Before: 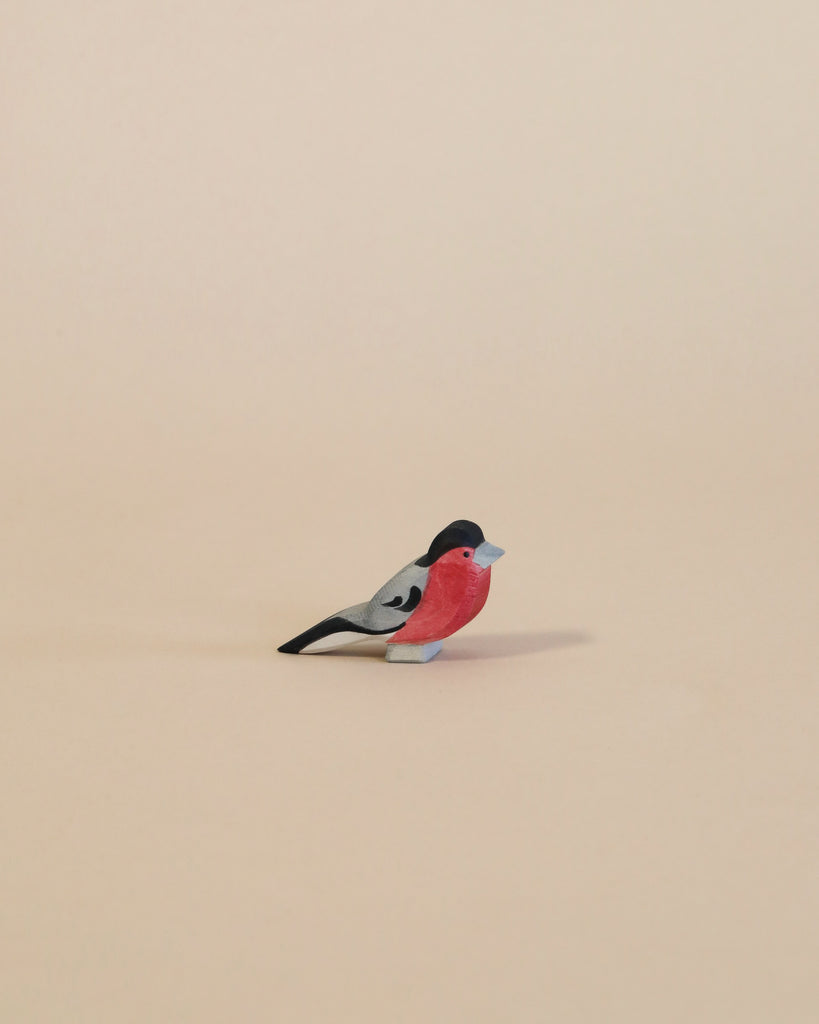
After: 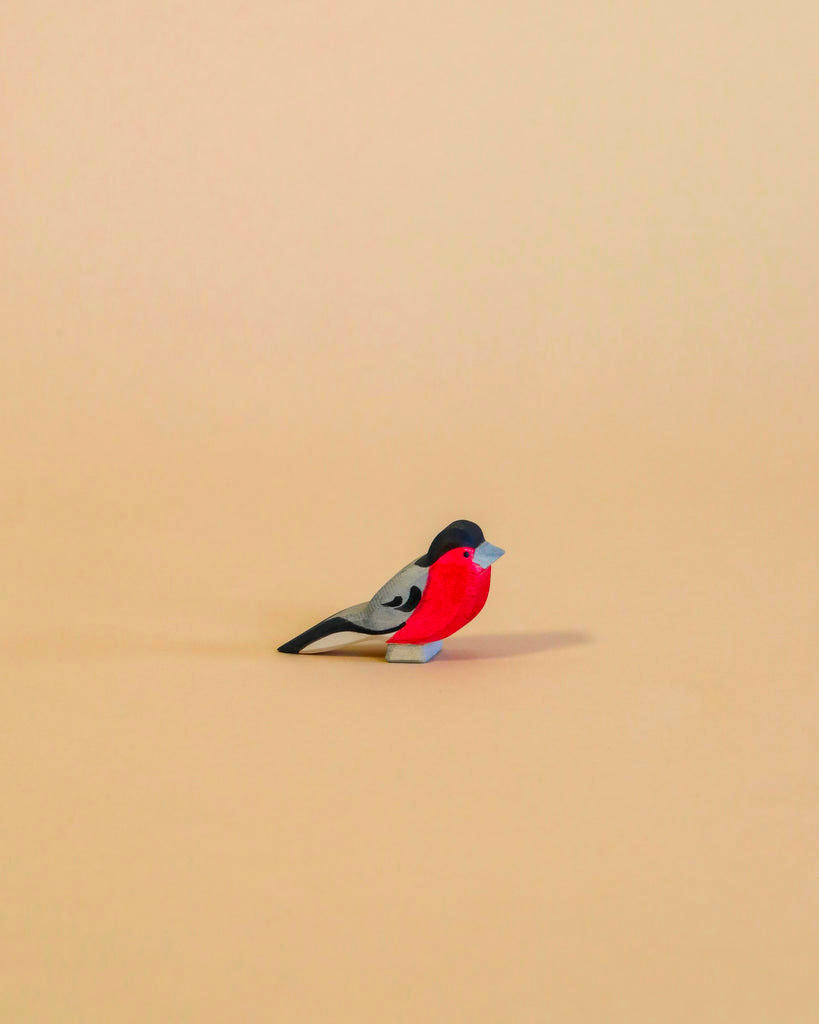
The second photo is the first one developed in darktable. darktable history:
local contrast: on, module defaults
color correction: saturation 2.15
